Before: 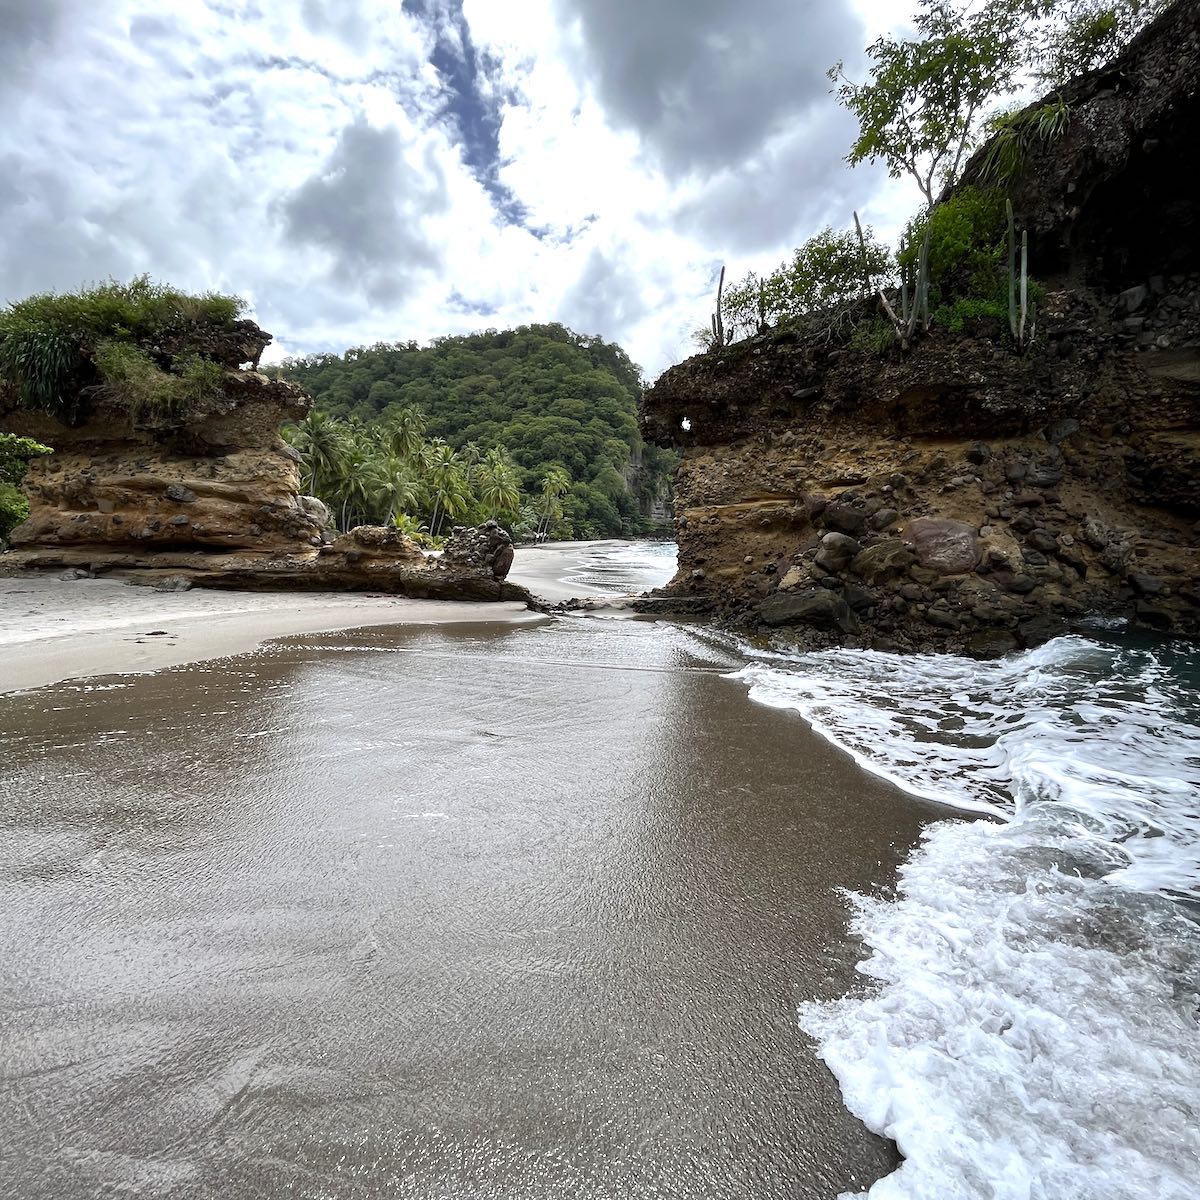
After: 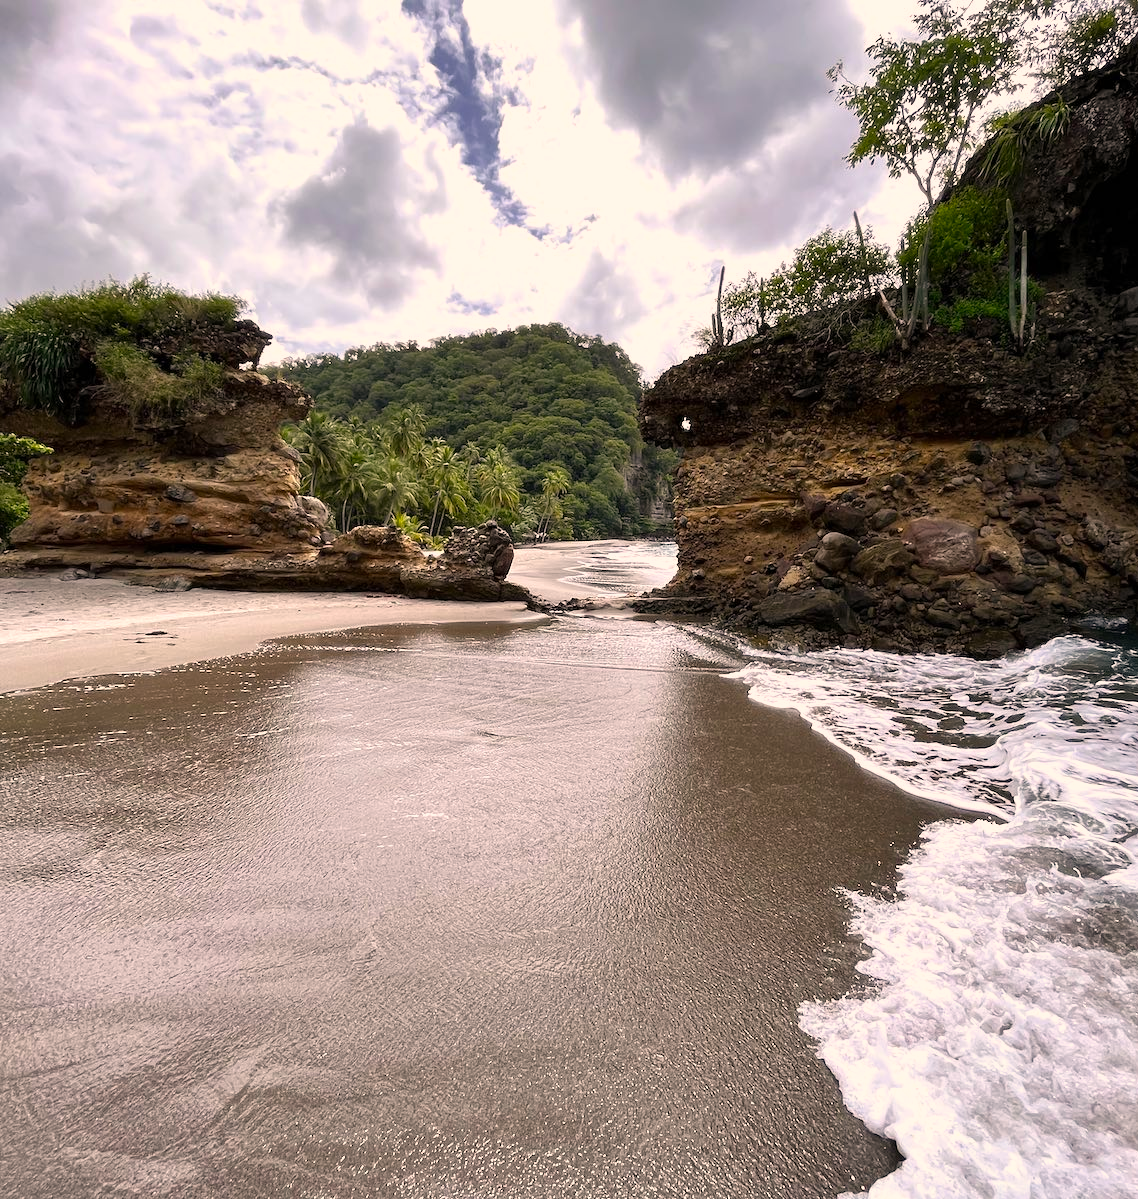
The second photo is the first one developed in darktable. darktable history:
crop and rotate: right 5.167%
color correction: highlights a* 11.96, highlights b* 11.58
